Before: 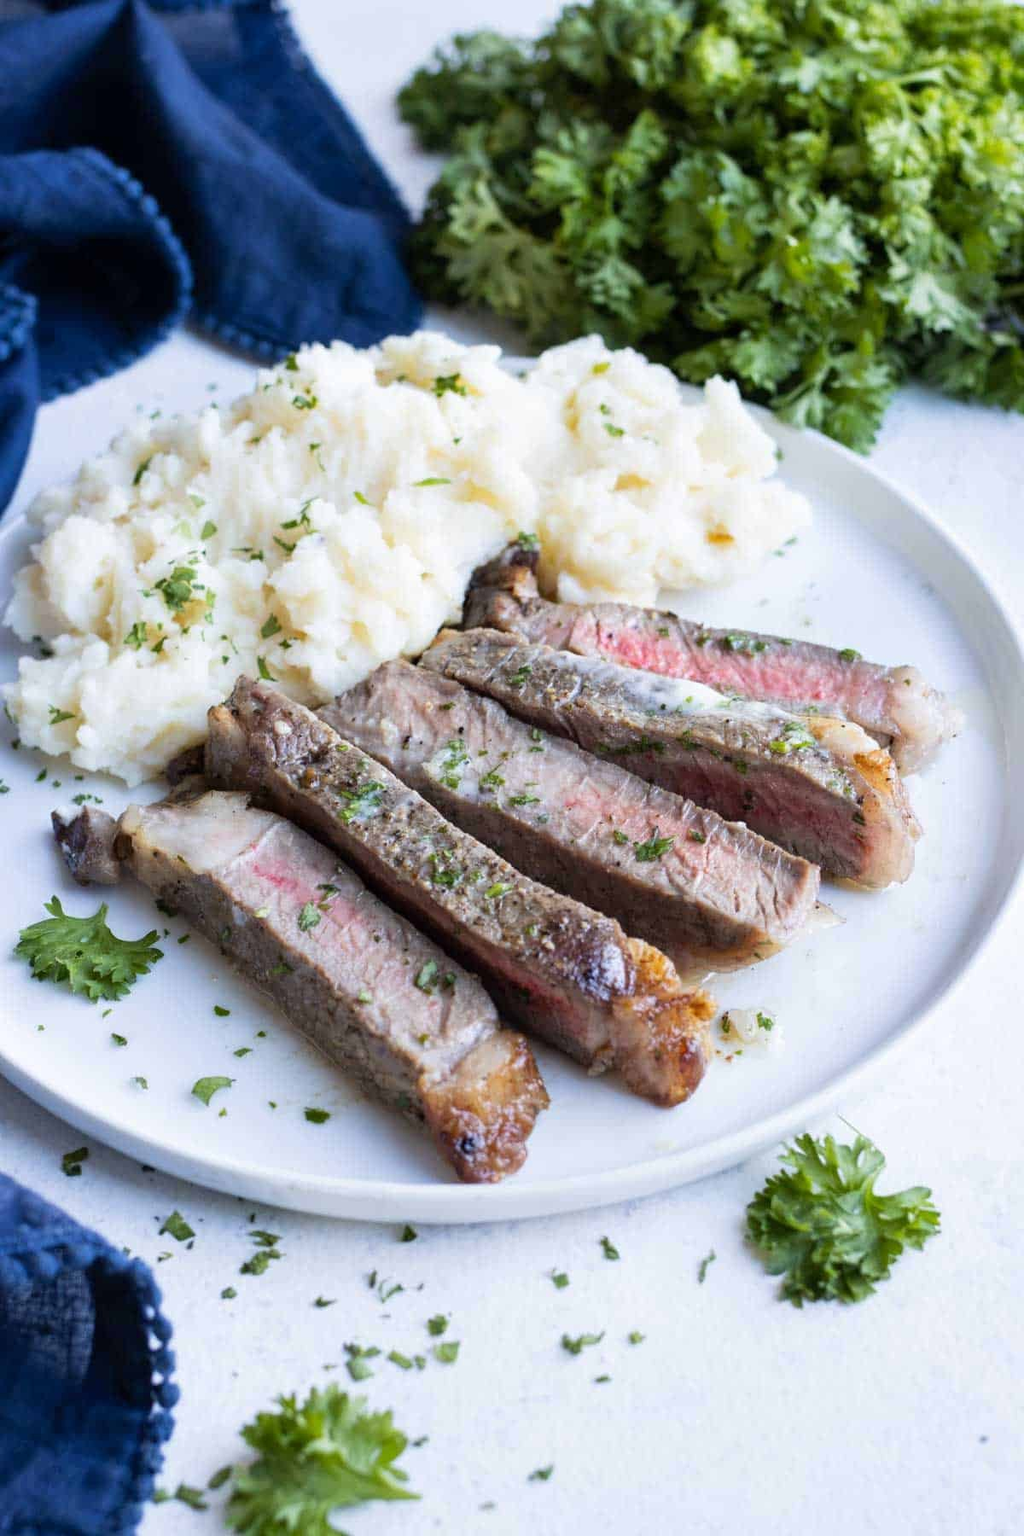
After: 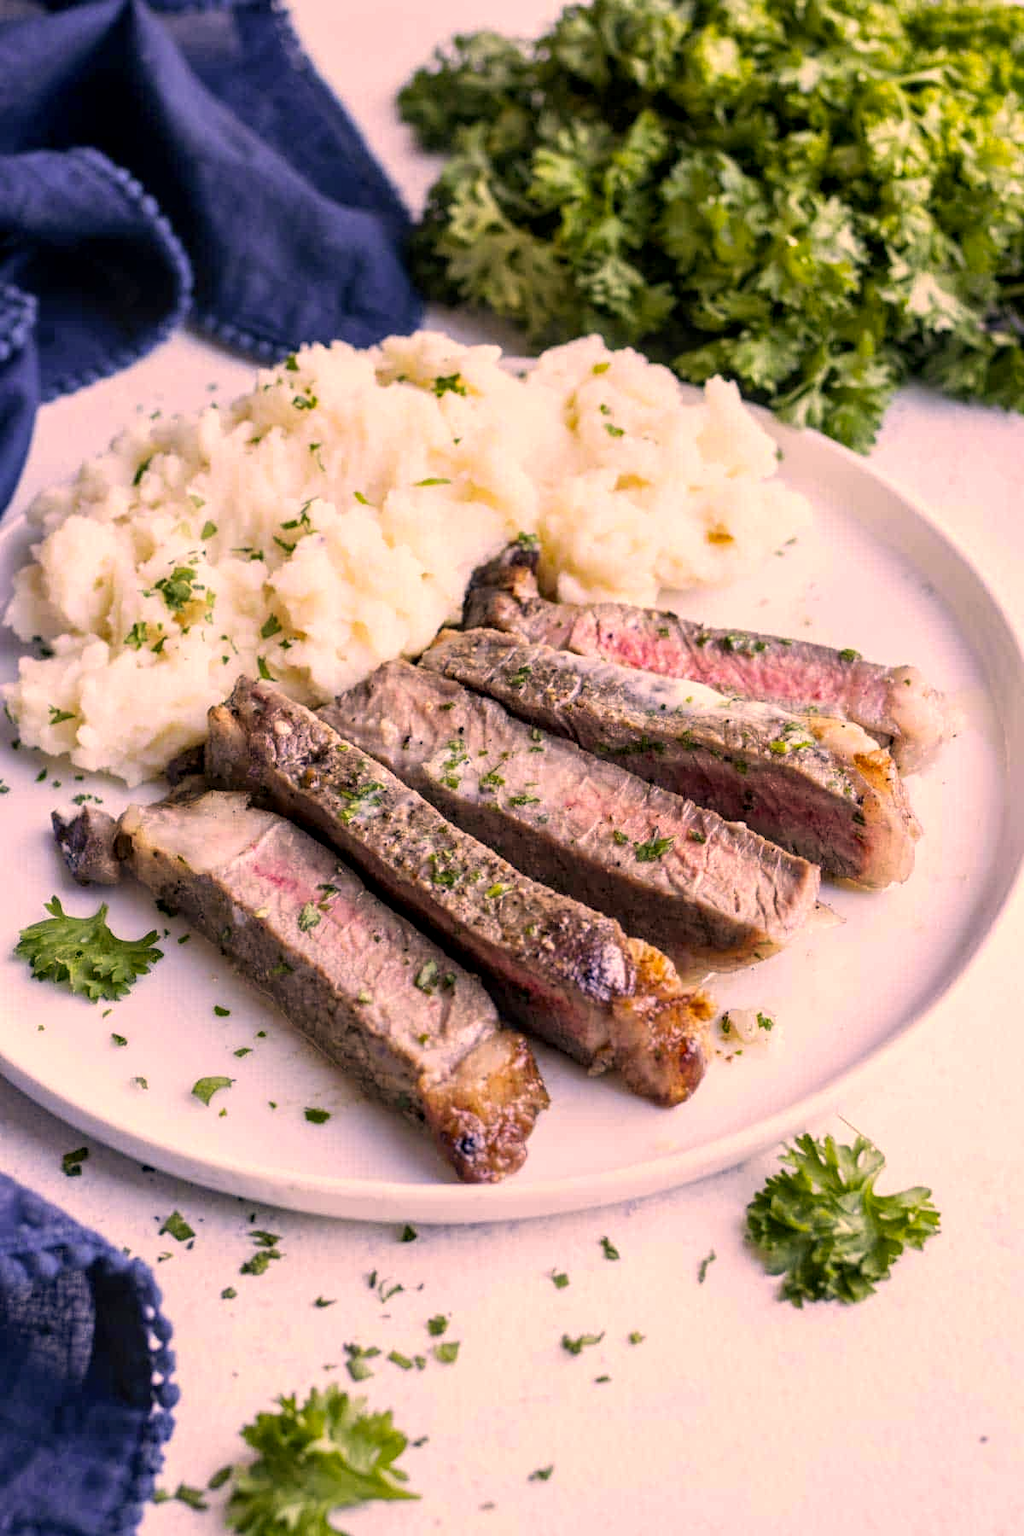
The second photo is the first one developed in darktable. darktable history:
local contrast: detail 130%
color correction: highlights a* 21.88, highlights b* 22.25
